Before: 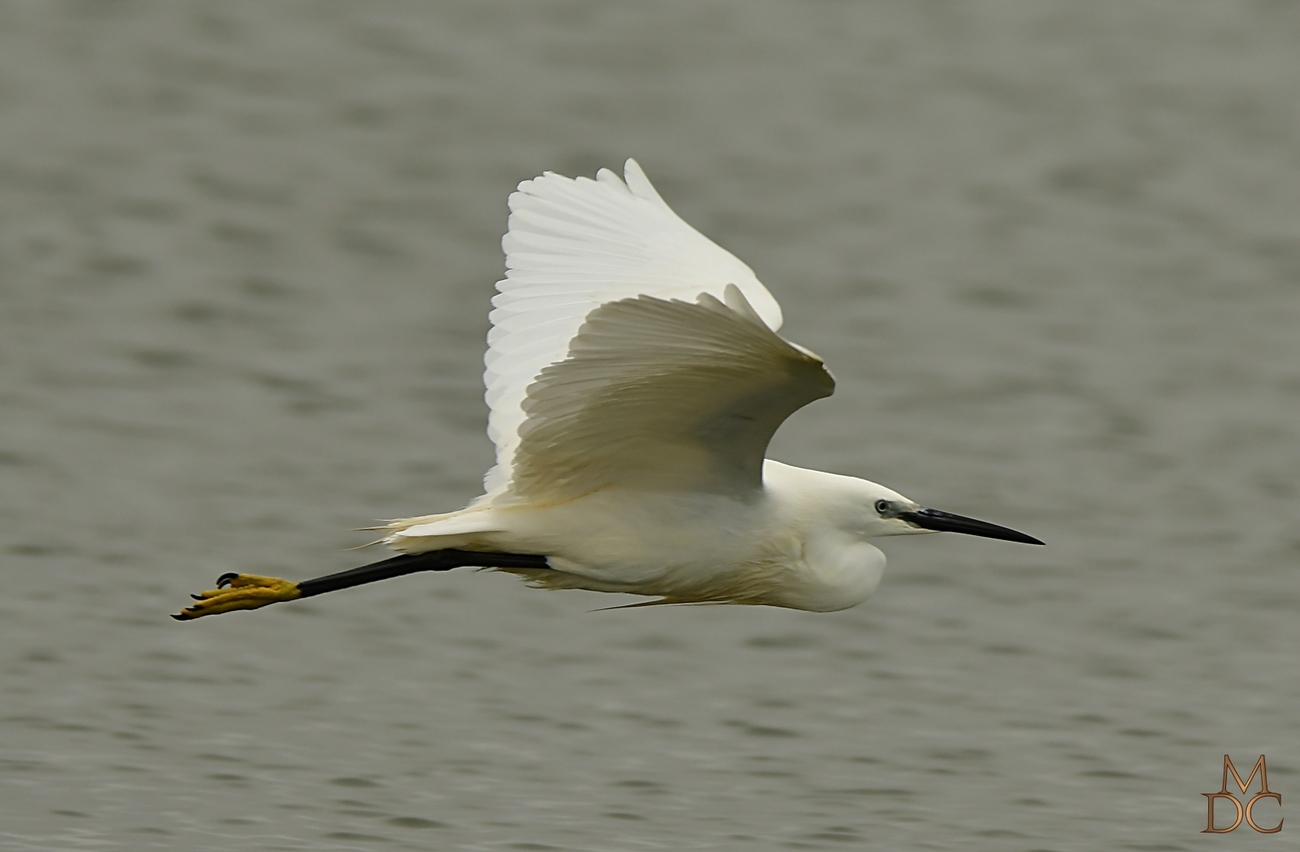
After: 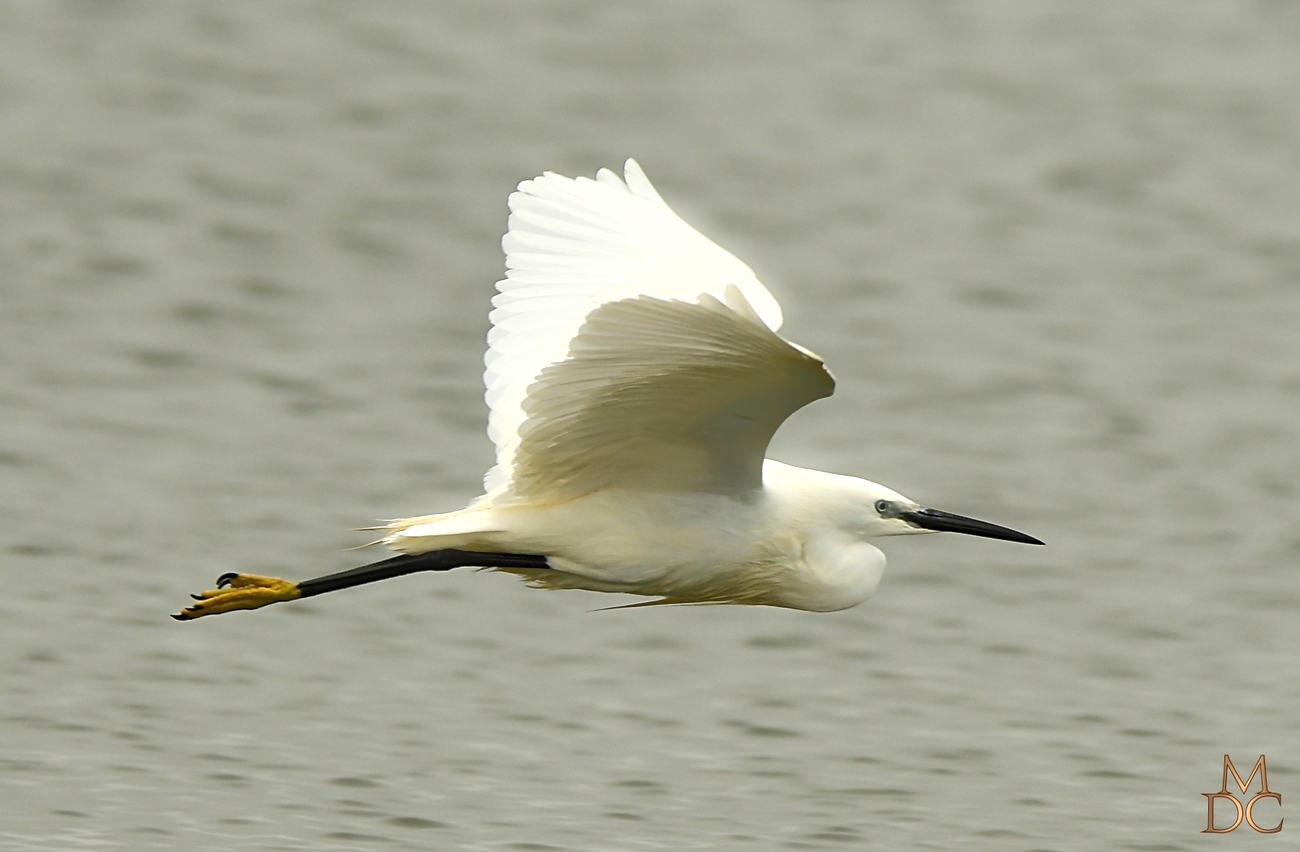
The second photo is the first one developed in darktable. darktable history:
tone equalizer: -8 EV -0.528 EV, -7 EV -0.319 EV, -6 EV -0.083 EV, -5 EV 0.413 EV, -4 EV 0.985 EV, -3 EV 0.791 EV, -2 EV -0.01 EV, -1 EV 0.14 EV, +0 EV -0.012 EV, smoothing 1
bloom: size 3%, threshold 100%, strength 0%
exposure: exposure 0.636 EV, compensate highlight preservation false
